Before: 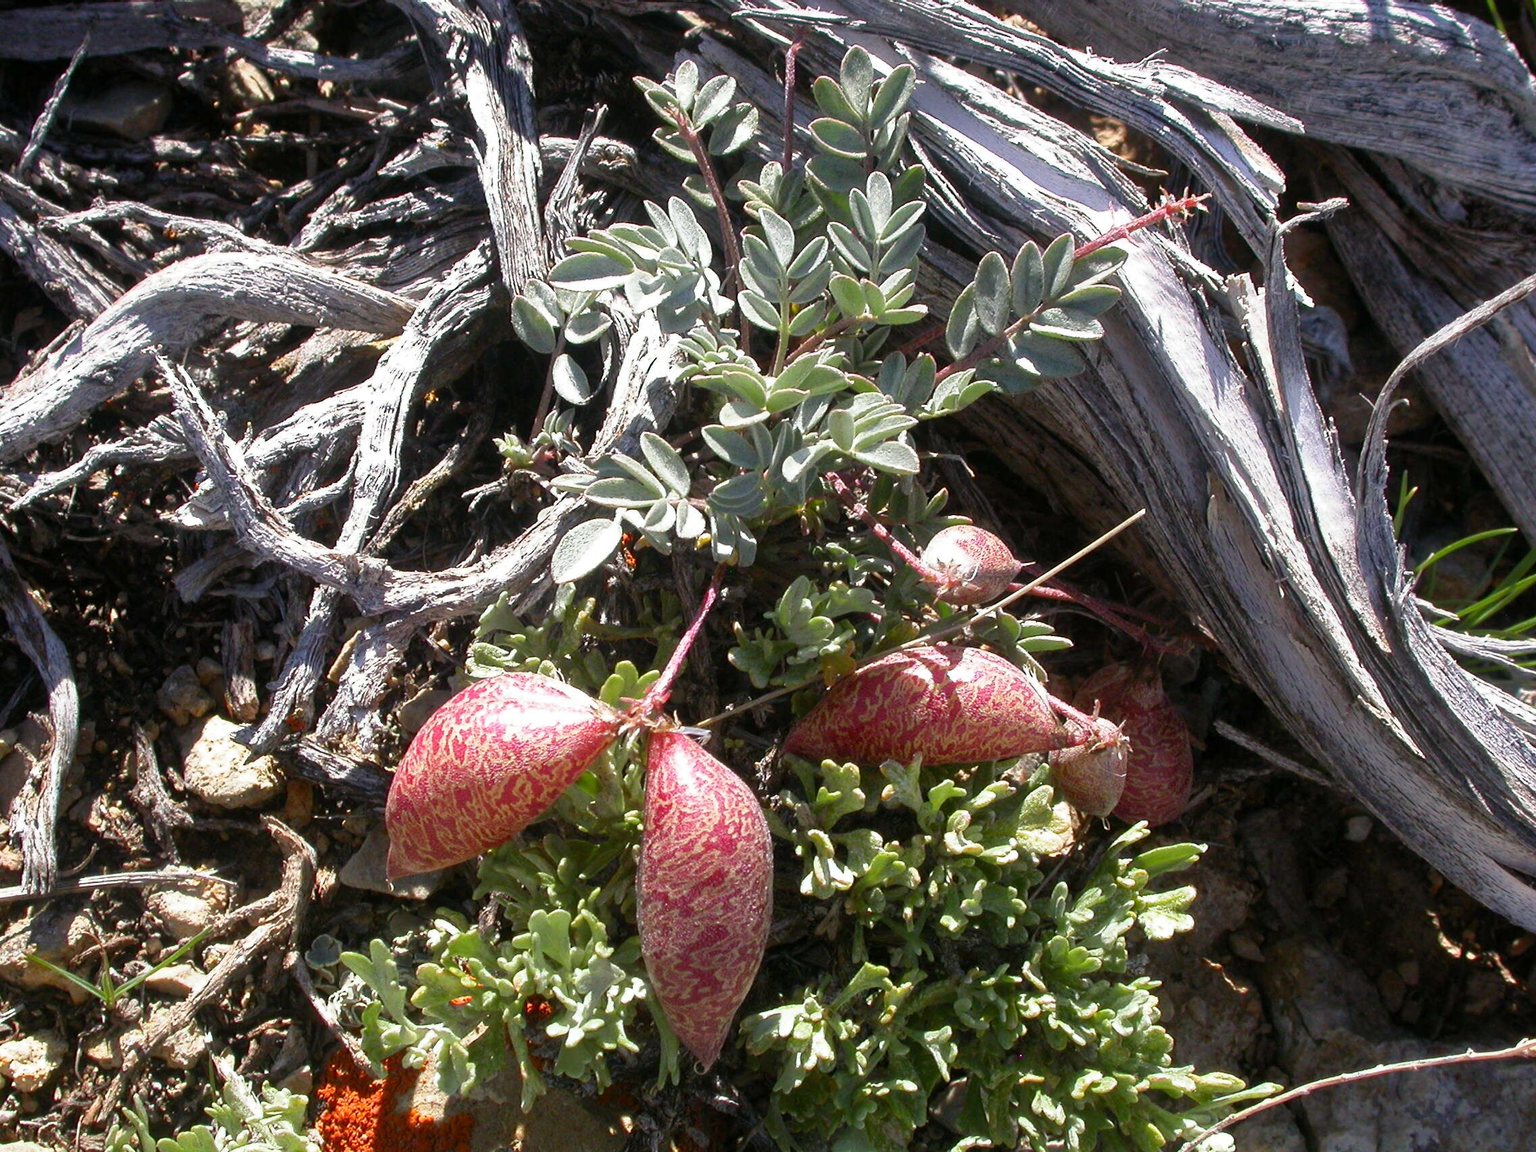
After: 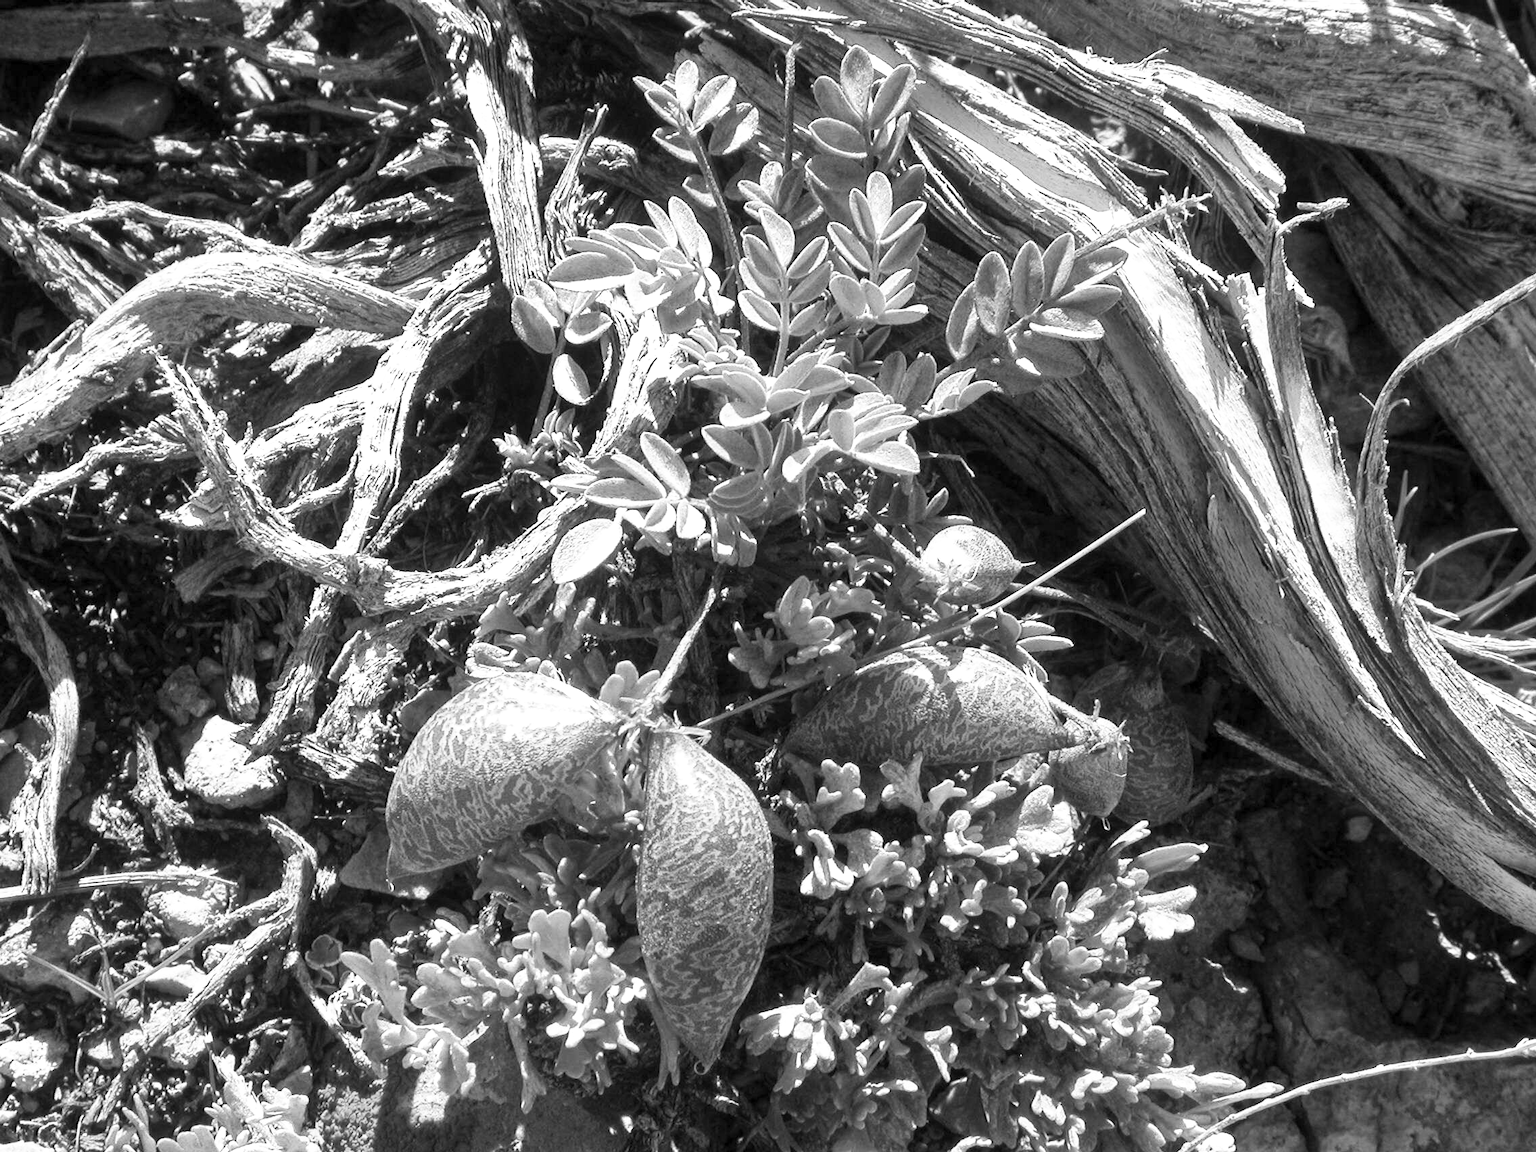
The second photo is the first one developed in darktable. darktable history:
local contrast: highlights 100%, shadows 100%, detail 120%, midtone range 0.2
contrast brightness saturation: contrast 0.24, brightness 0.26, saturation 0.39
monochrome: on, module defaults
